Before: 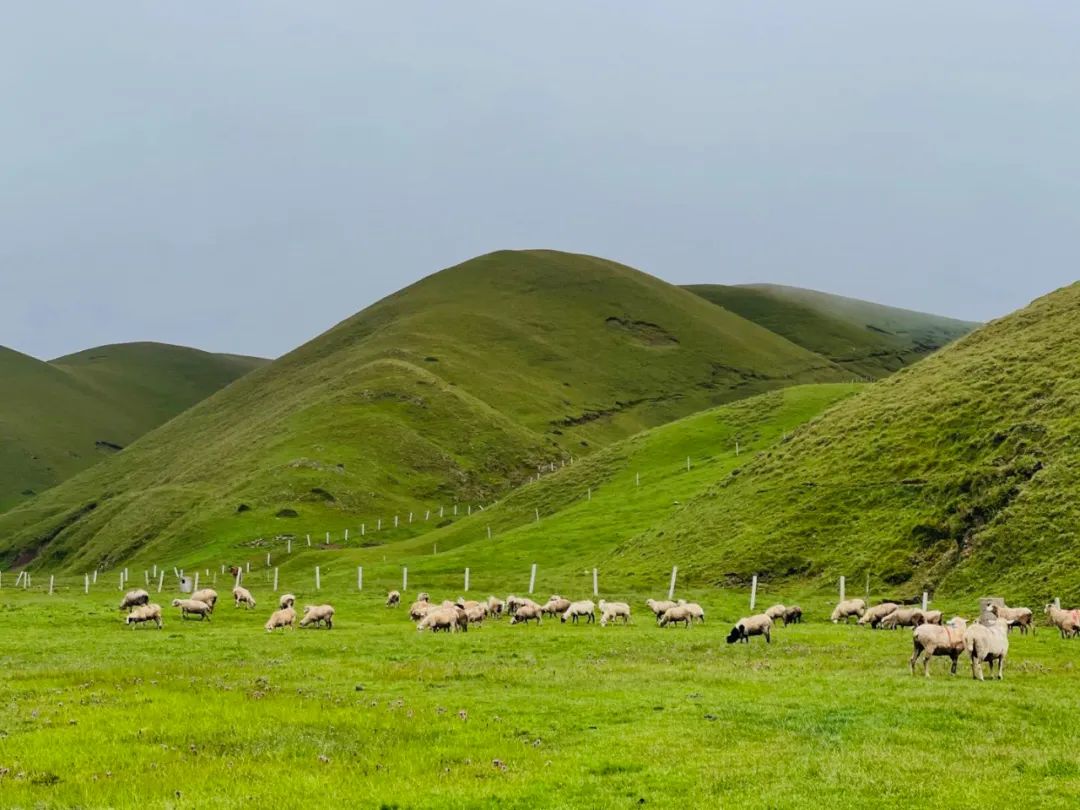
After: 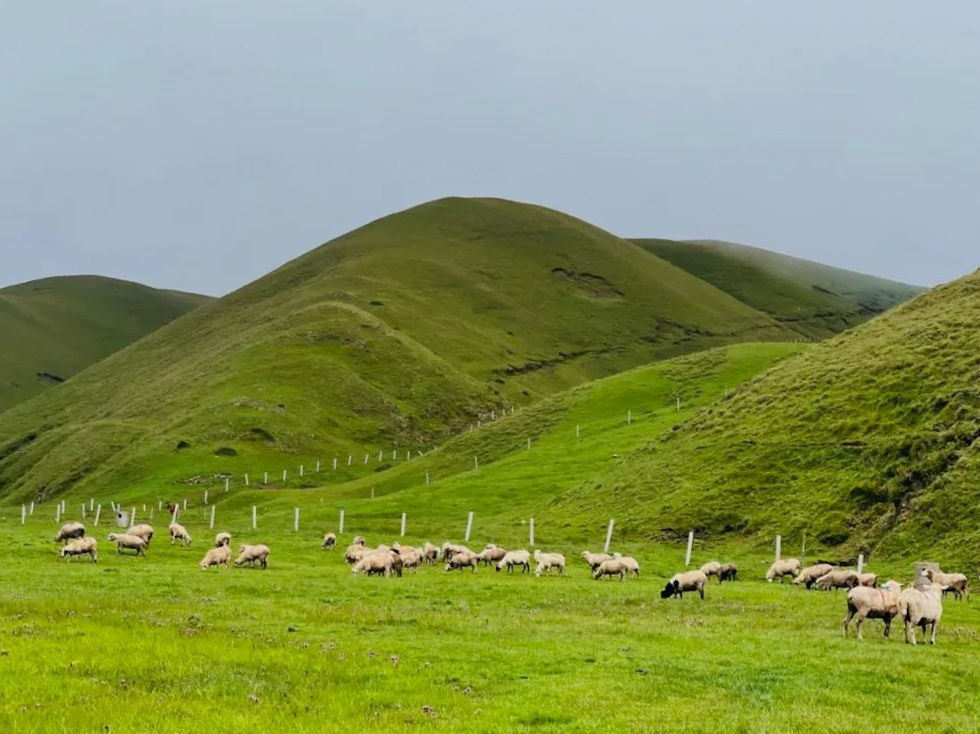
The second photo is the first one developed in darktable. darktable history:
crop and rotate: angle -2.15°, left 3.15%, top 4.29%, right 1.543%, bottom 0.582%
